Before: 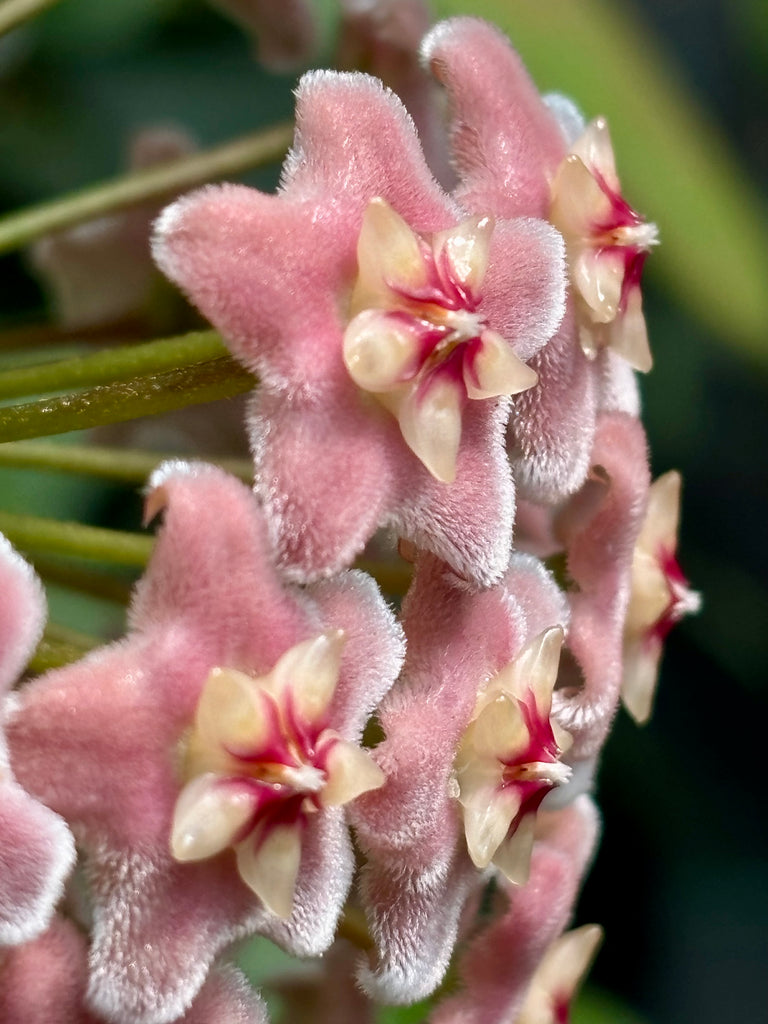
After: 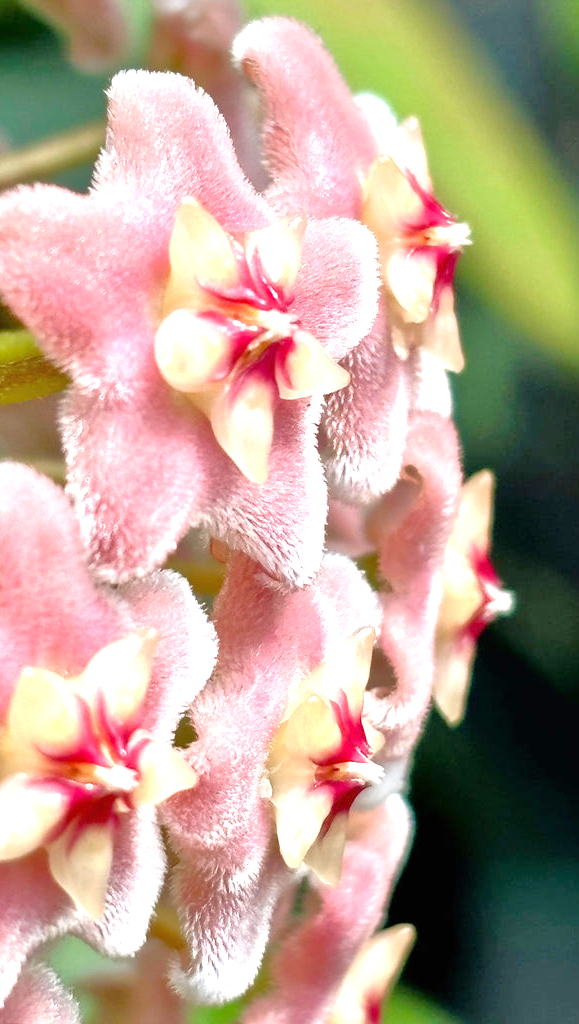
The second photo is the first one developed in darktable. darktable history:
crop and rotate: left 24.6%
tone equalizer: -7 EV 0.15 EV, -6 EV 0.6 EV, -5 EV 1.15 EV, -4 EV 1.33 EV, -3 EV 1.15 EV, -2 EV 0.6 EV, -1 EV 0.15 EV, mask exposure compensation -0.5 EV
exposure: black level correction 0, exposure 1.1 EV, compensate exposure bias true, compensate highlight preservation false
